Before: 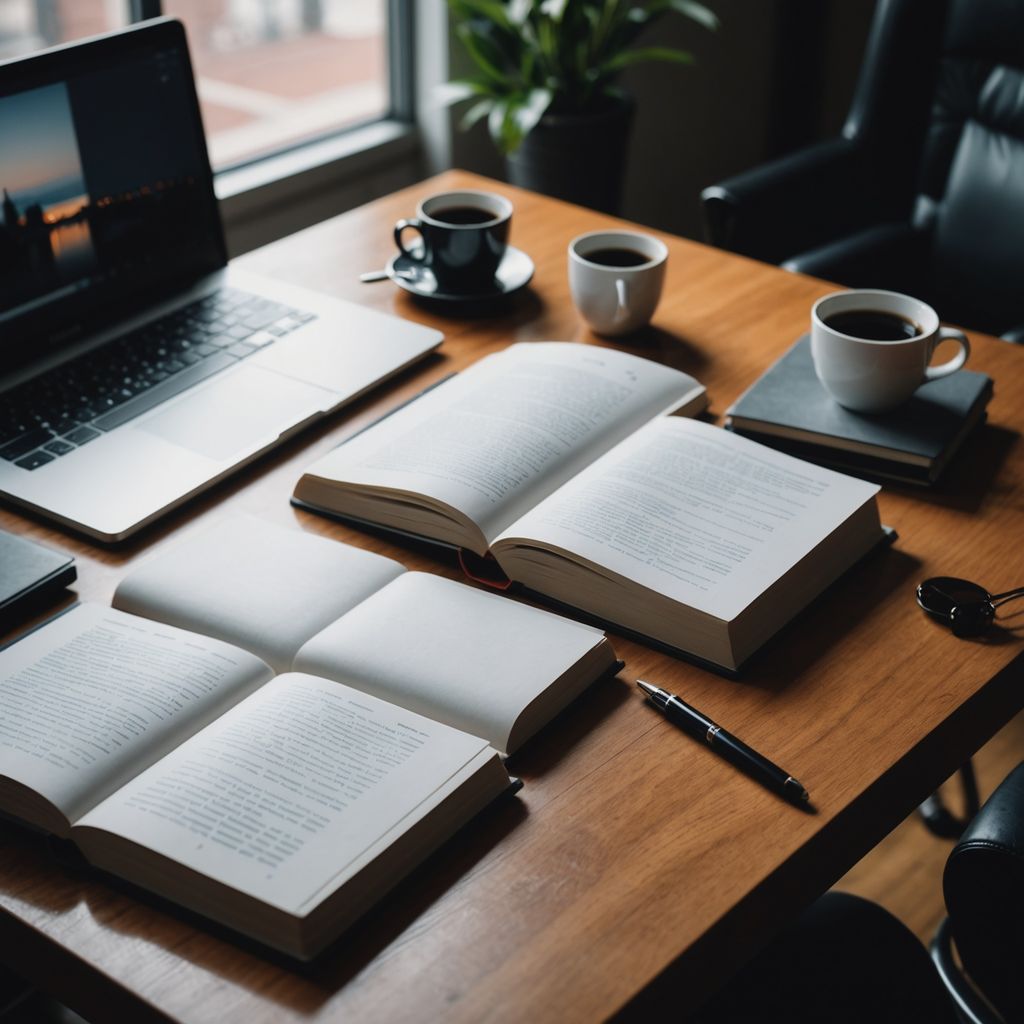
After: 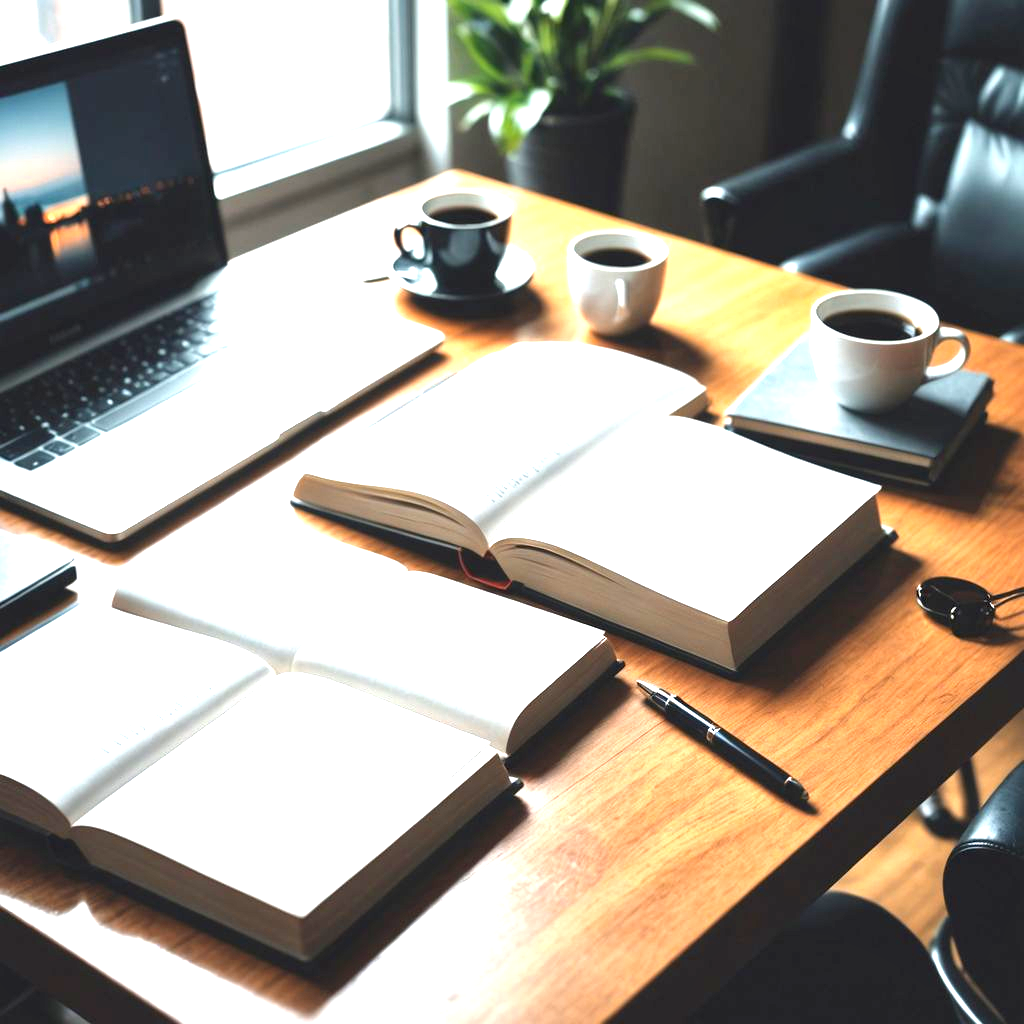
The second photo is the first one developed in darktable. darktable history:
exposure: exposure 2.194 EV, compensate highlight preservation false
local contrast: mode bilateral grid, contrast 19, coarseness 49, detail 120%, midtone range 0.2
